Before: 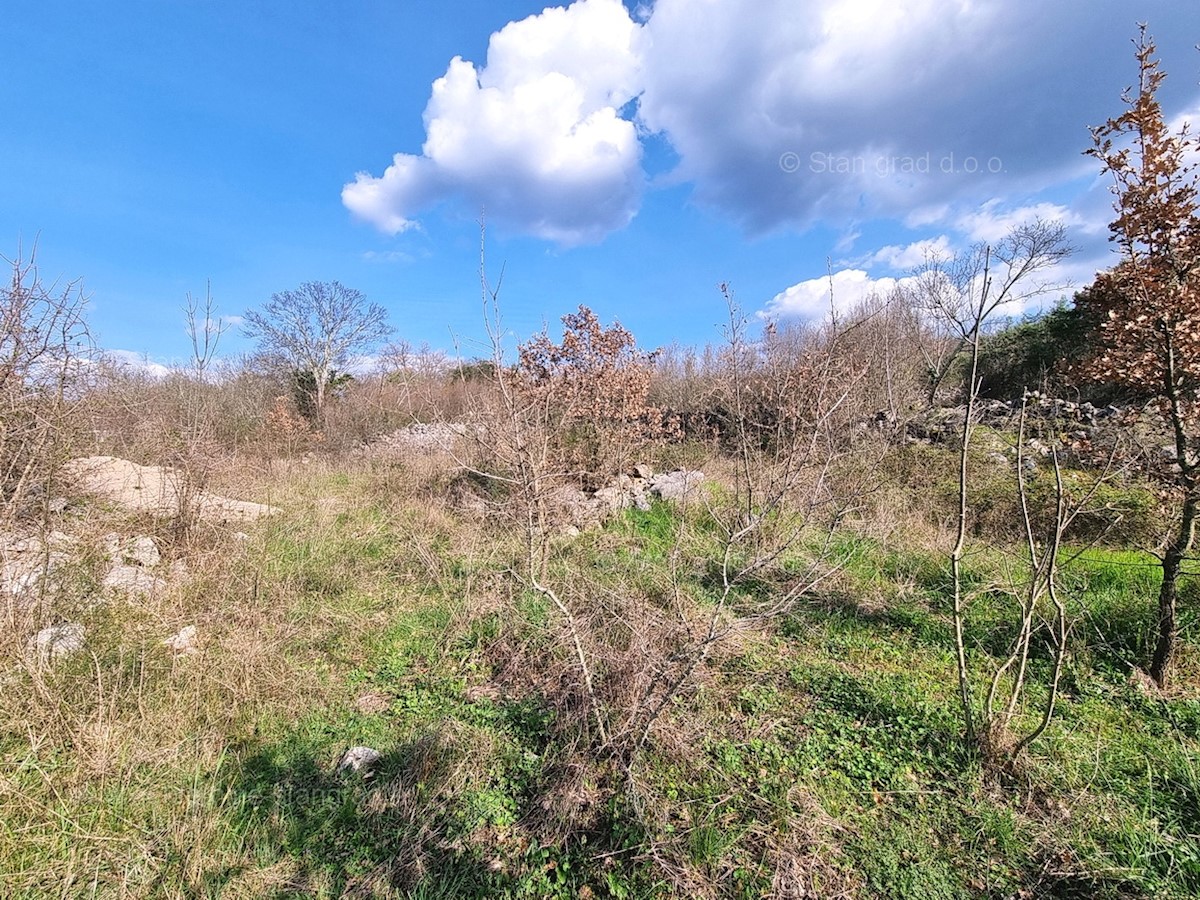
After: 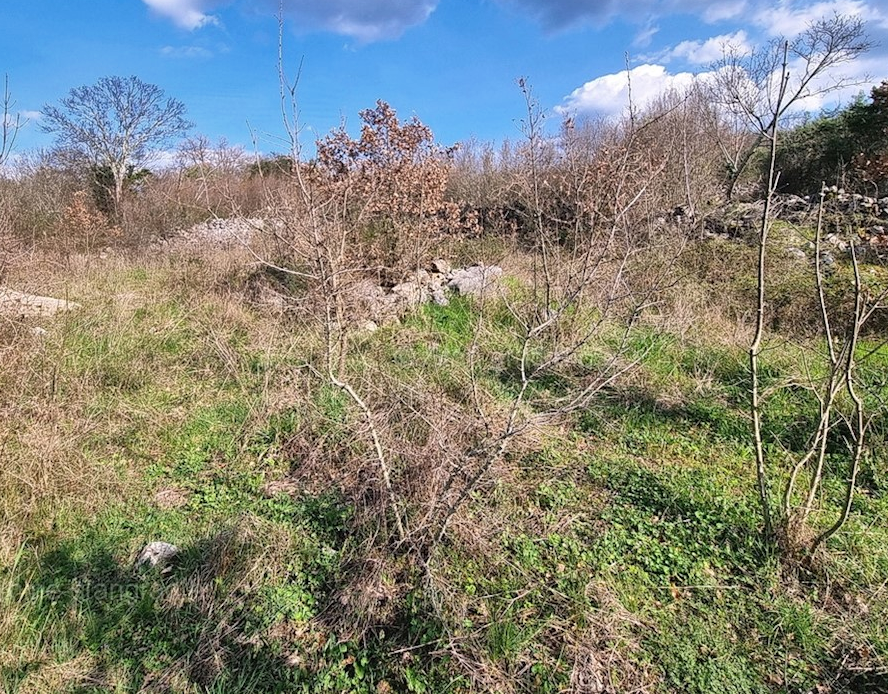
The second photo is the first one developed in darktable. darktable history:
shadows and highlights: radius 118.69, shadows 42.21, highlights -61.56, soften with gaussian
crop: left 16.871%, top 22.857%, right 9.116%
tone equalizer: on, module defaults
